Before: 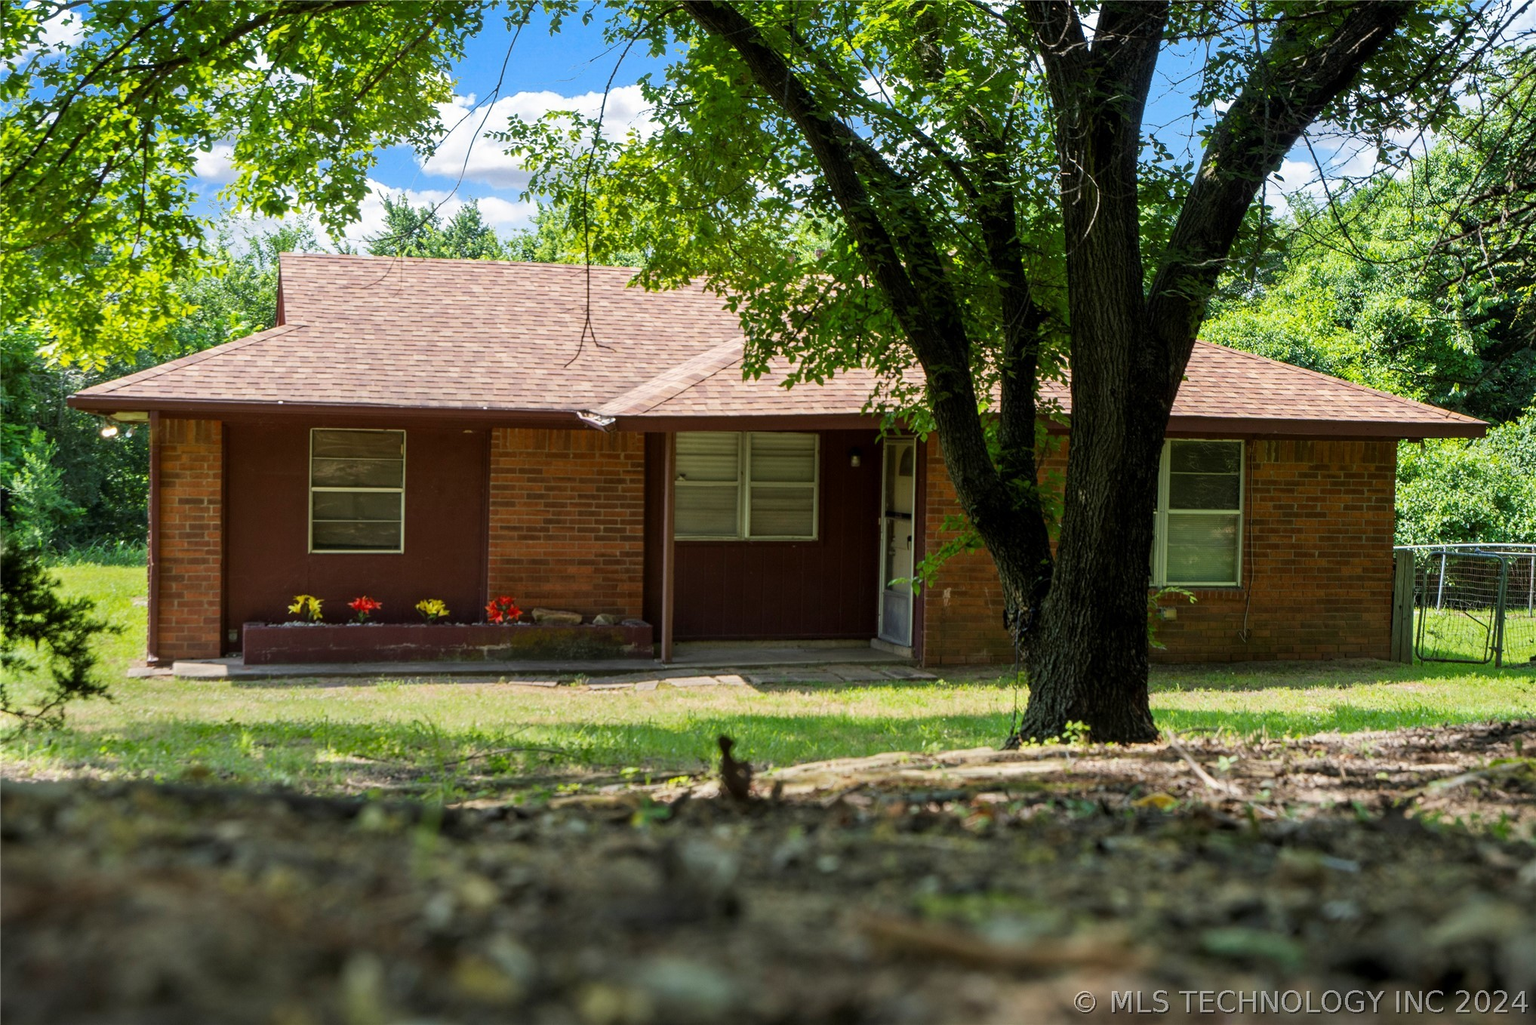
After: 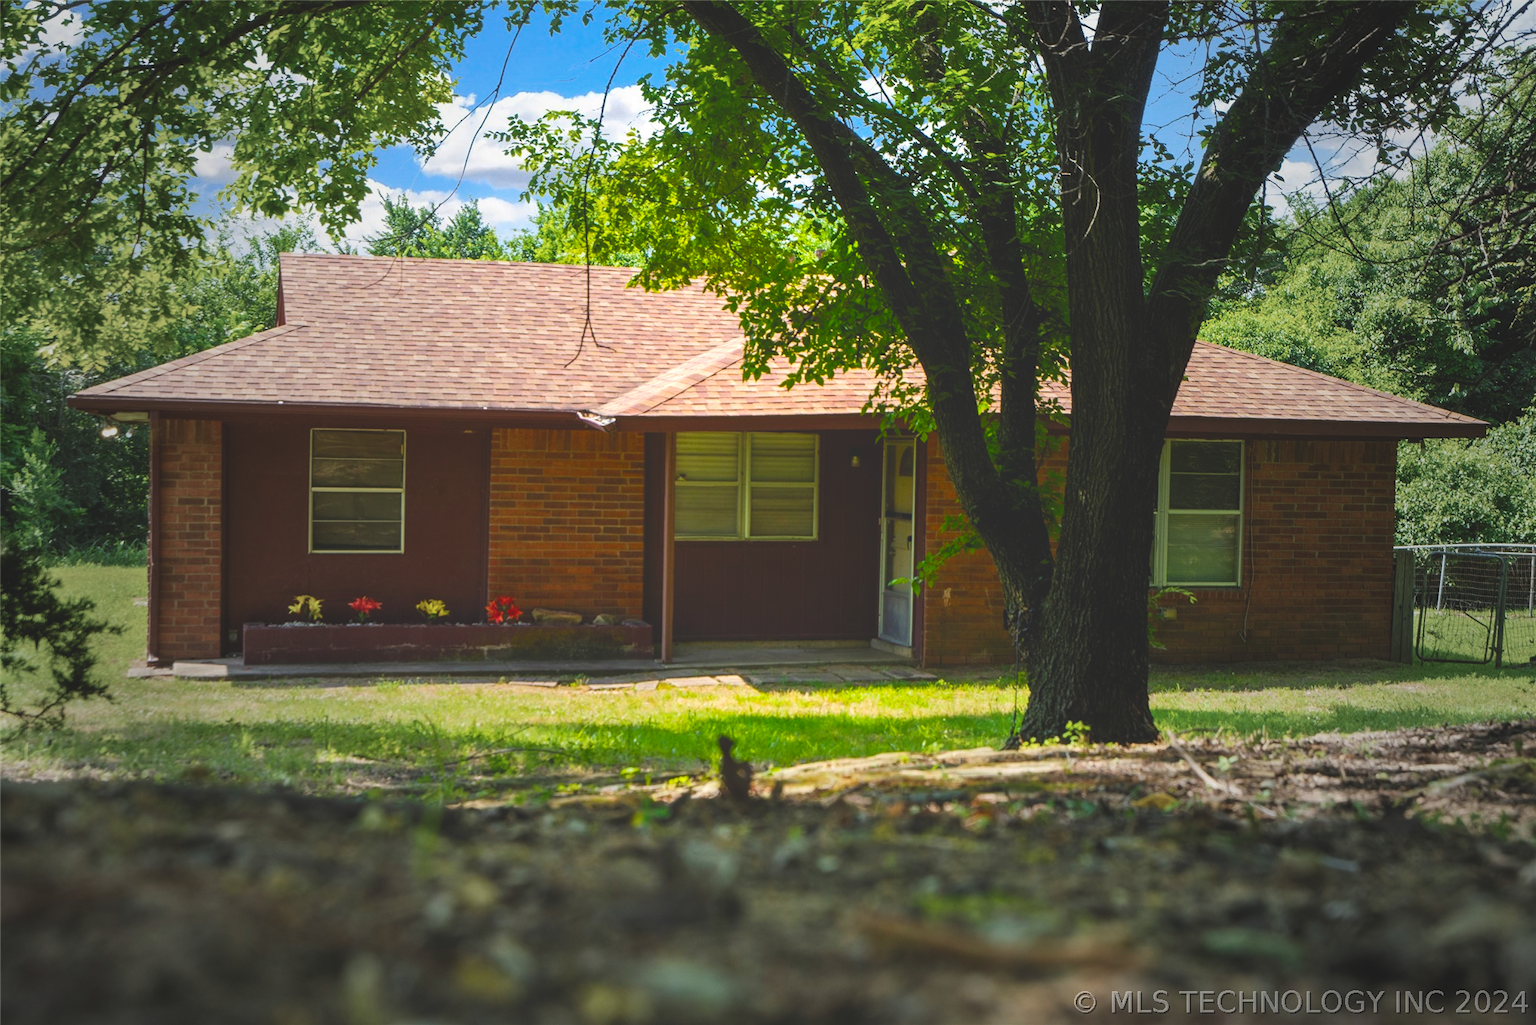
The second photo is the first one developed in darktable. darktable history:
vignetting: fall-off start 16.42%, fall-off radius 100.98%, width/height ratio 0.721, unbound false
color balance rgb: linear chroma grading › global chroma 25.484%, perceptual saturation grading › global saturation 29.794%, perceptual brilliance grading › global brilliance 11.255%, global vibrance 20%
exposure: black level correction -0.025, exposure -0.119 EV, compensate highlight preservation false
